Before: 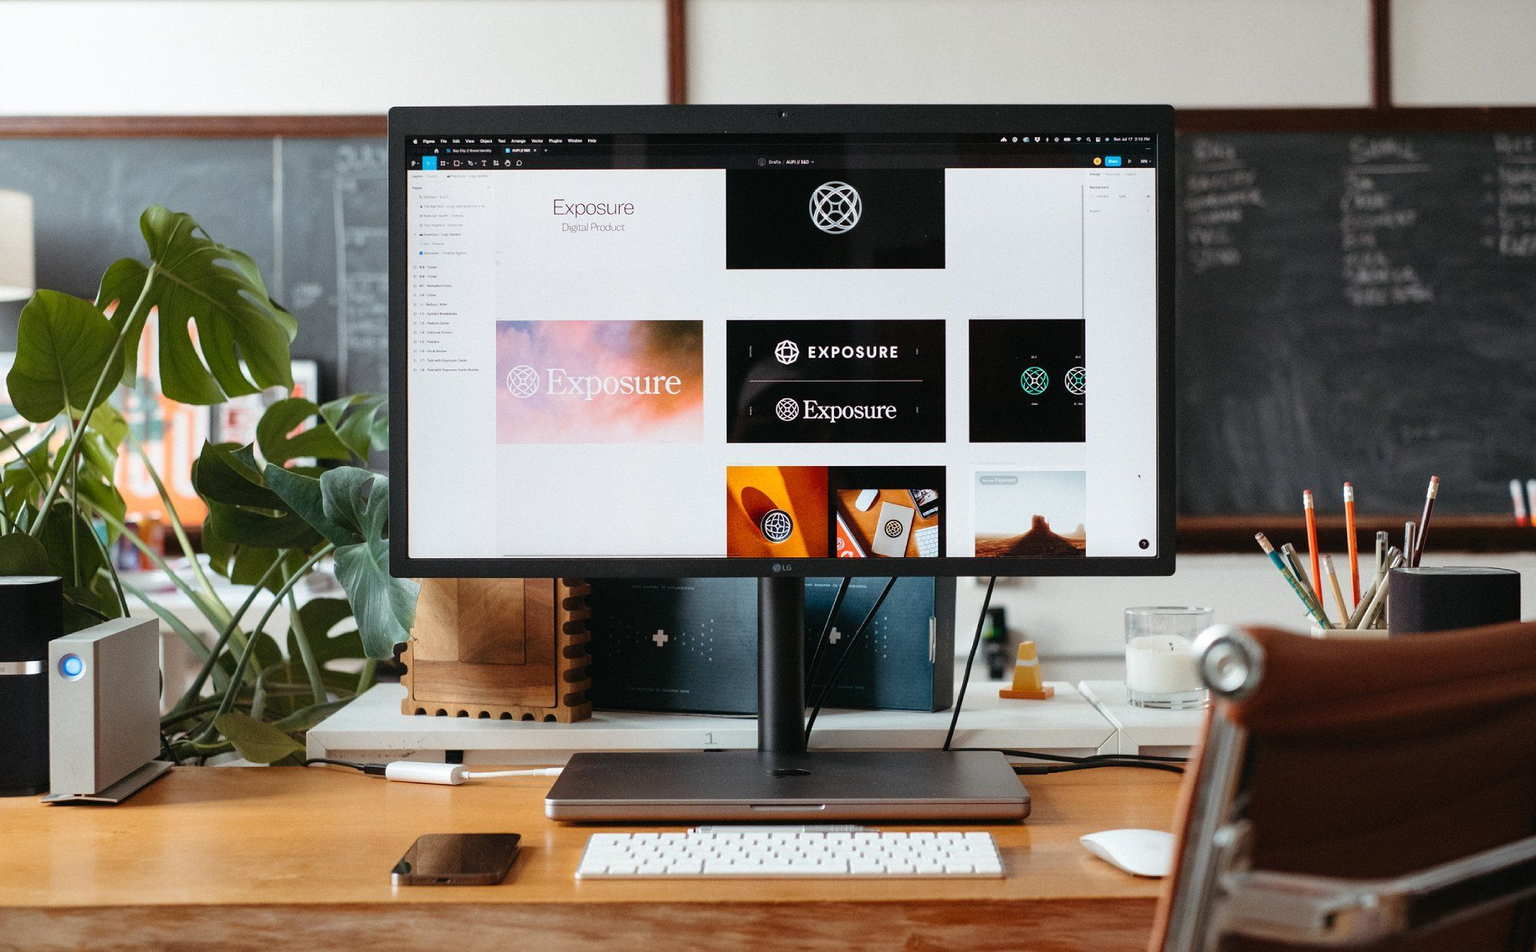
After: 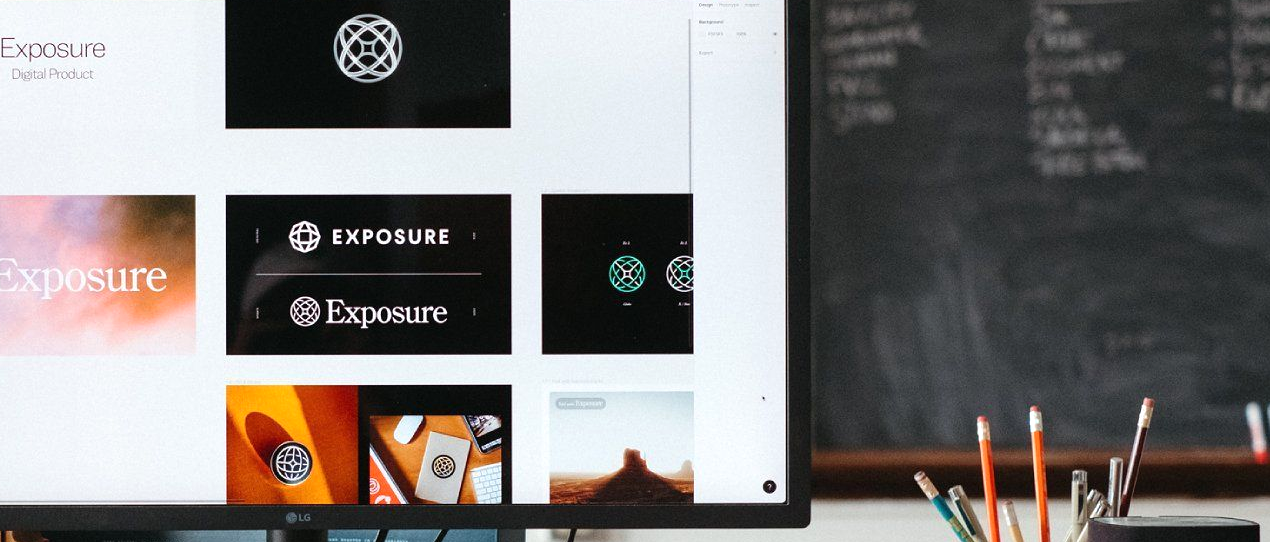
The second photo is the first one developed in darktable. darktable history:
exposure: black level correction 0, exposure 0.2 EV, compensate exposure bias true, compensate highlight preservation false
crop: left 36.01%, top 17.908%, right 0.462%, bottom 38.35%
